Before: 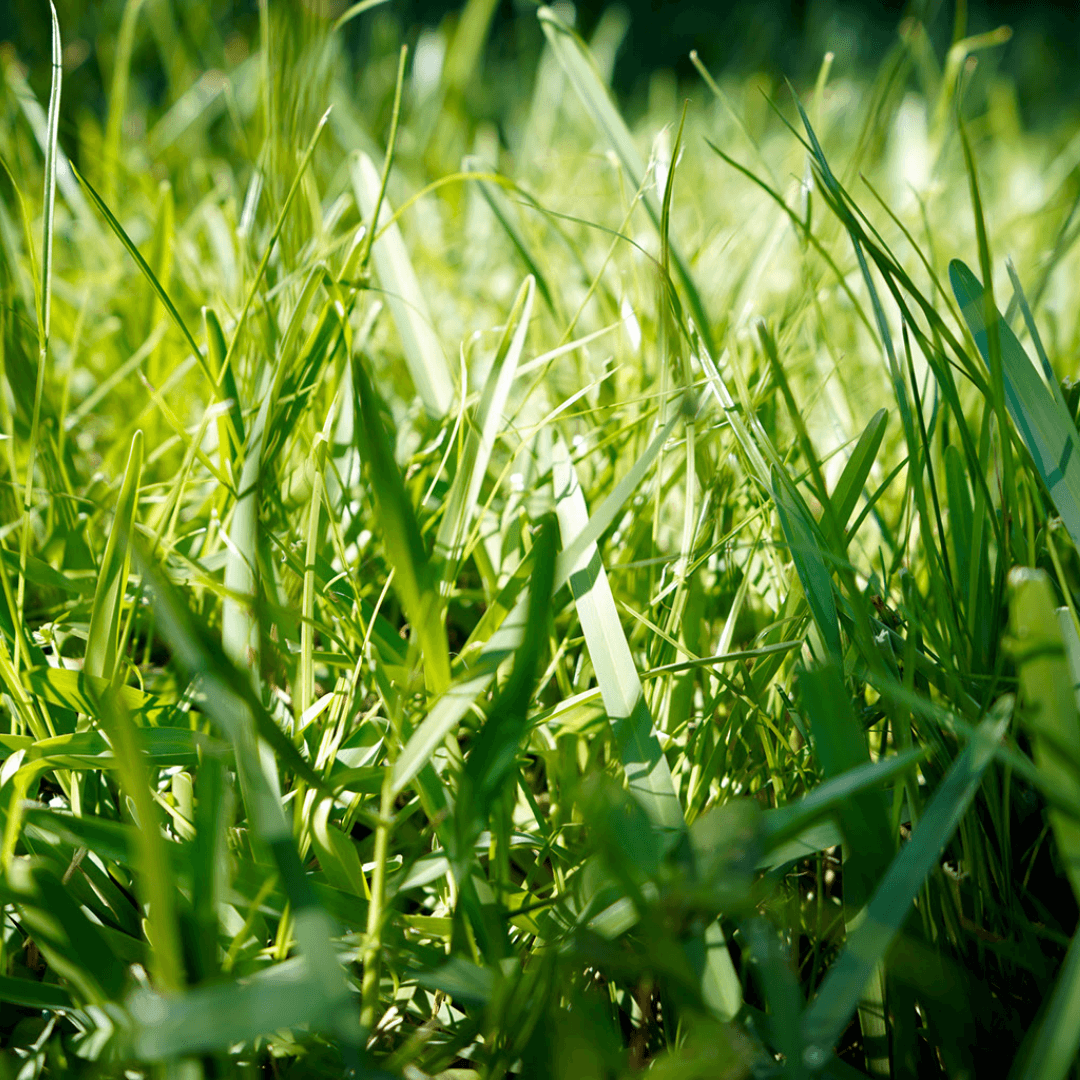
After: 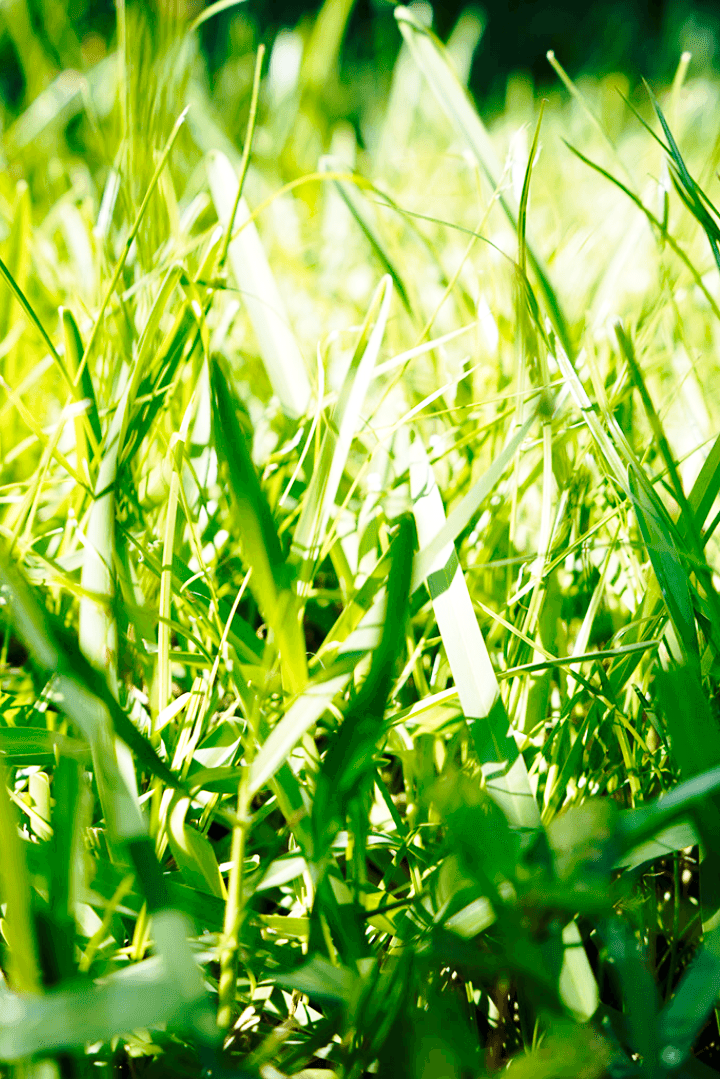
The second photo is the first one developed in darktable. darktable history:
base curve: curves: ch0 [(0, 0) (0.036, 0.037) (0.121, 0.228) (0.46, 0.76) (0.859, 0.983) (1, 1)], preserve colors none
crop and rotate: left 13.416%, right 19.88%
color calibration: illuminant same as pipeline (D50), x 0.346, y 0.358, temperature 4995.21 K
